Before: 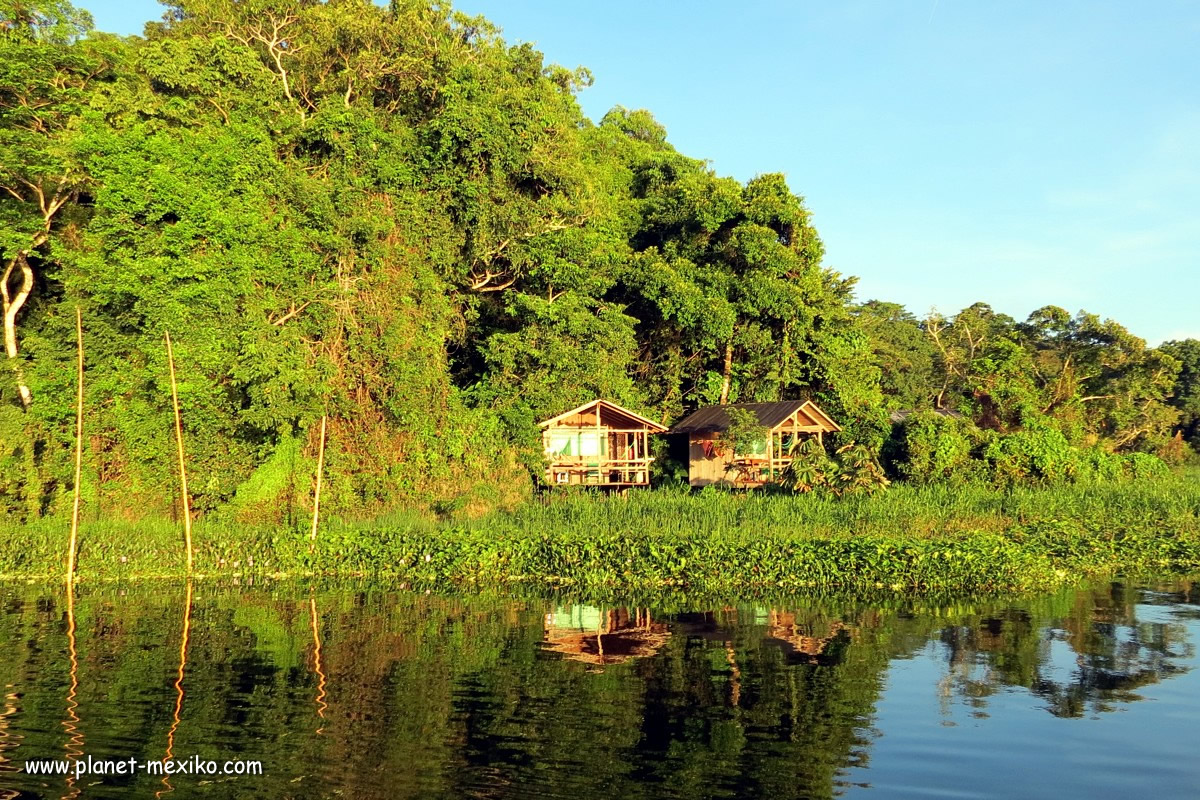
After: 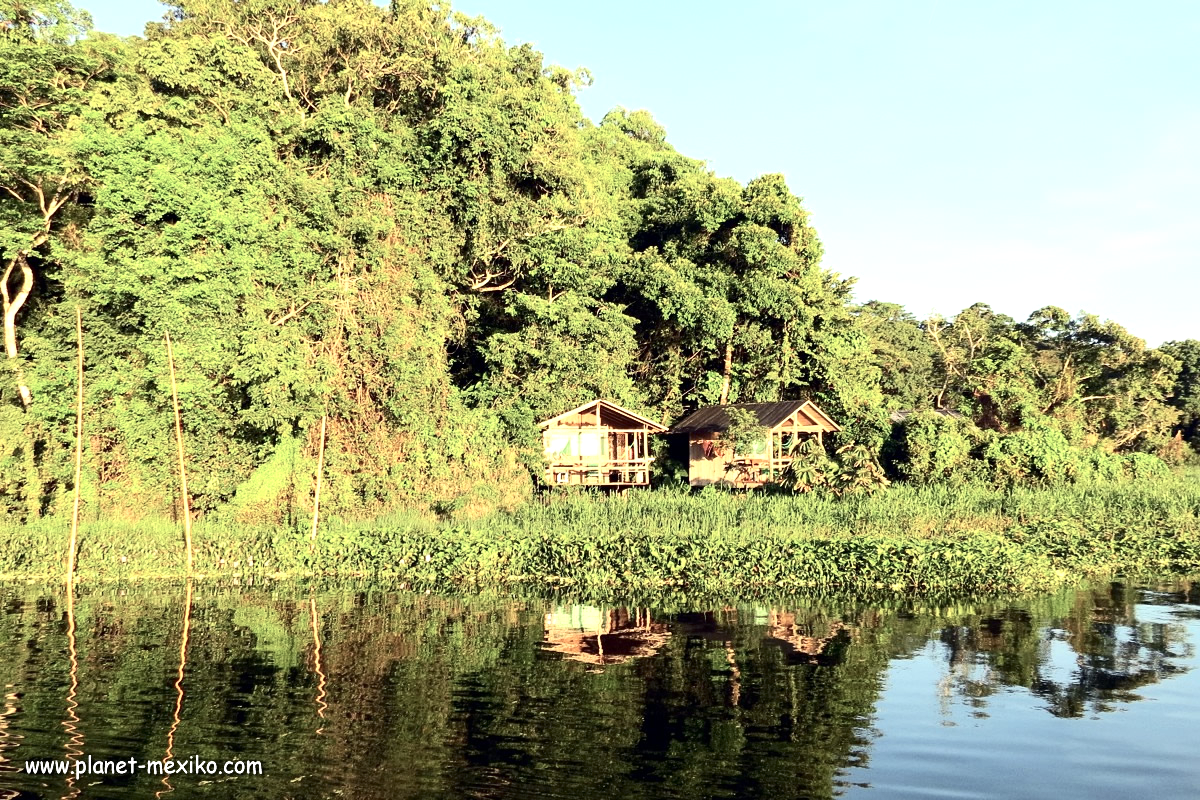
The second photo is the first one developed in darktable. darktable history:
exposure: exposure 0.6 EV, compensate highlight preservation false
contrast brightness saturation: contrast 0.25, saturation -0.31
